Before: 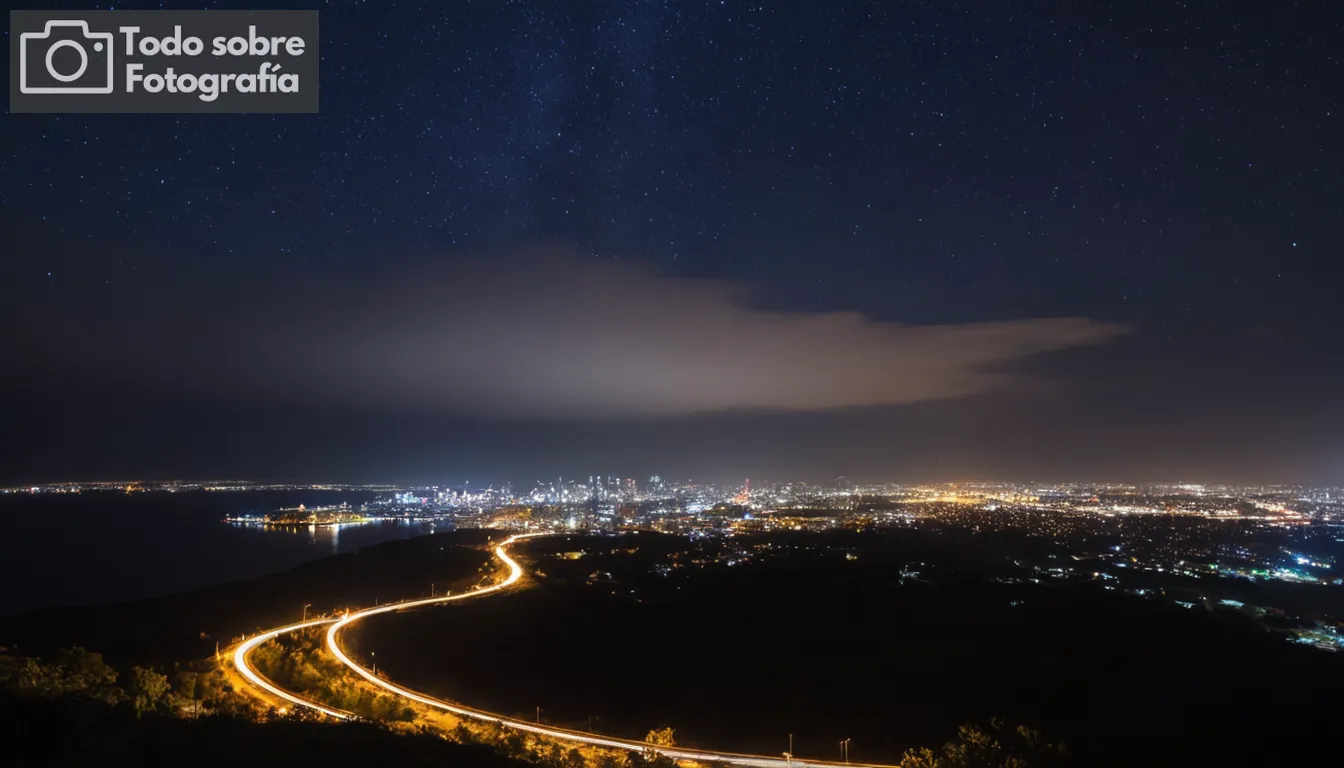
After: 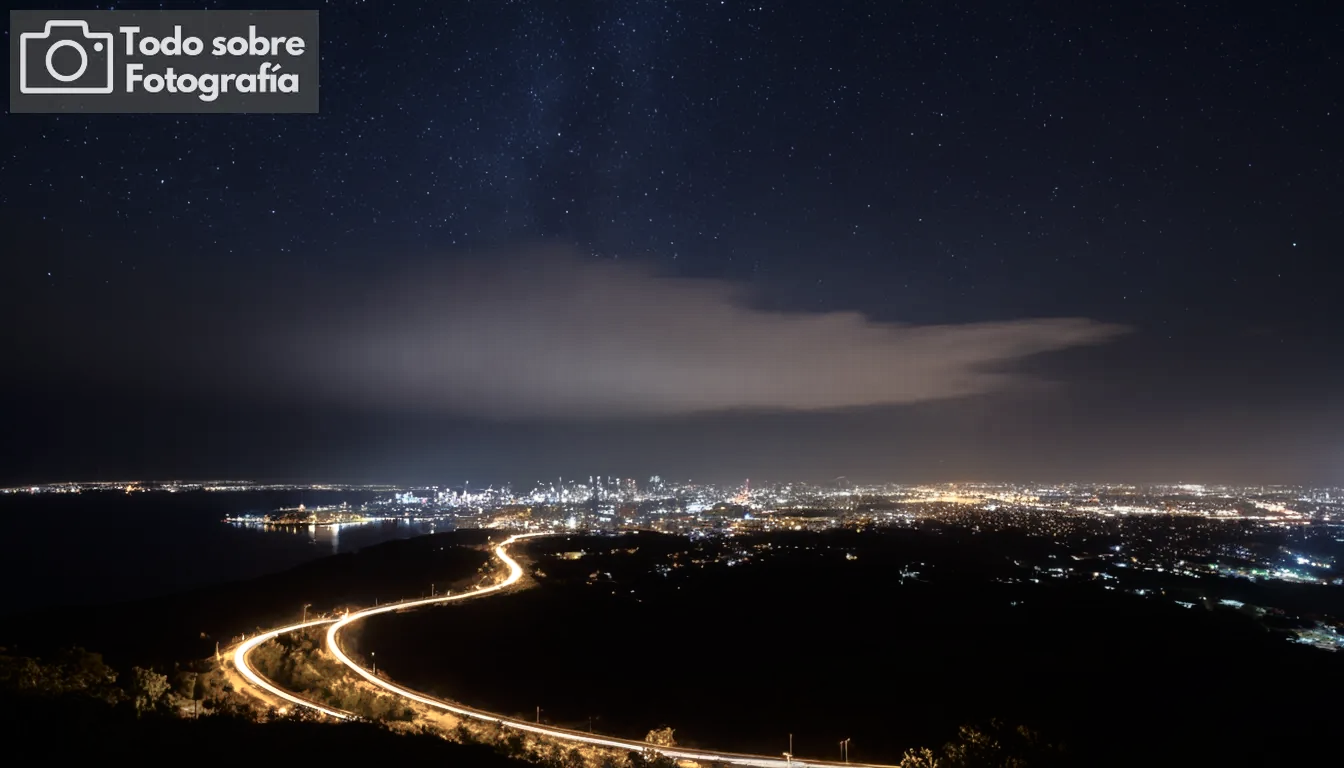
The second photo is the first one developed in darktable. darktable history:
contrast brightness saturation: contrast 0.251, saturation -0.324
tone equalizer: -8 EV -0.512 EV, -7 EV -0.322 EV, -6 EV -0.11 EV, -5 EV 0.379 EV, -4 EV 0.946 EV, -3 EV 0.777 EV, -2 EV -0.015 EV, -1 EV 0.141 EV, +0 EV -0.028 EV
